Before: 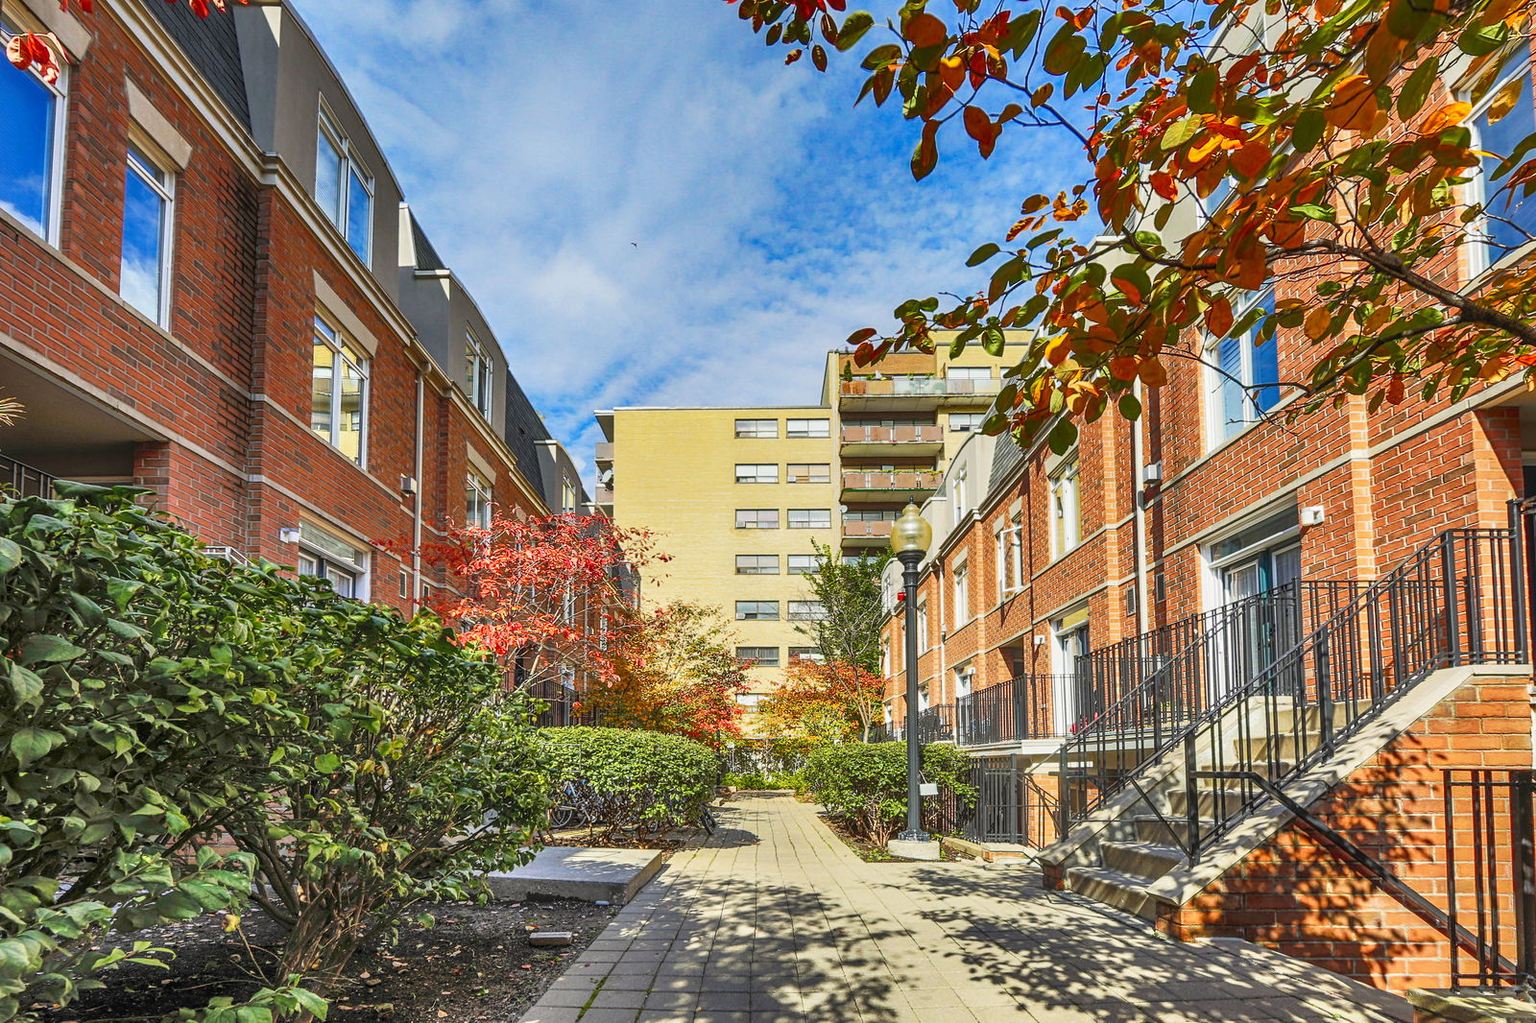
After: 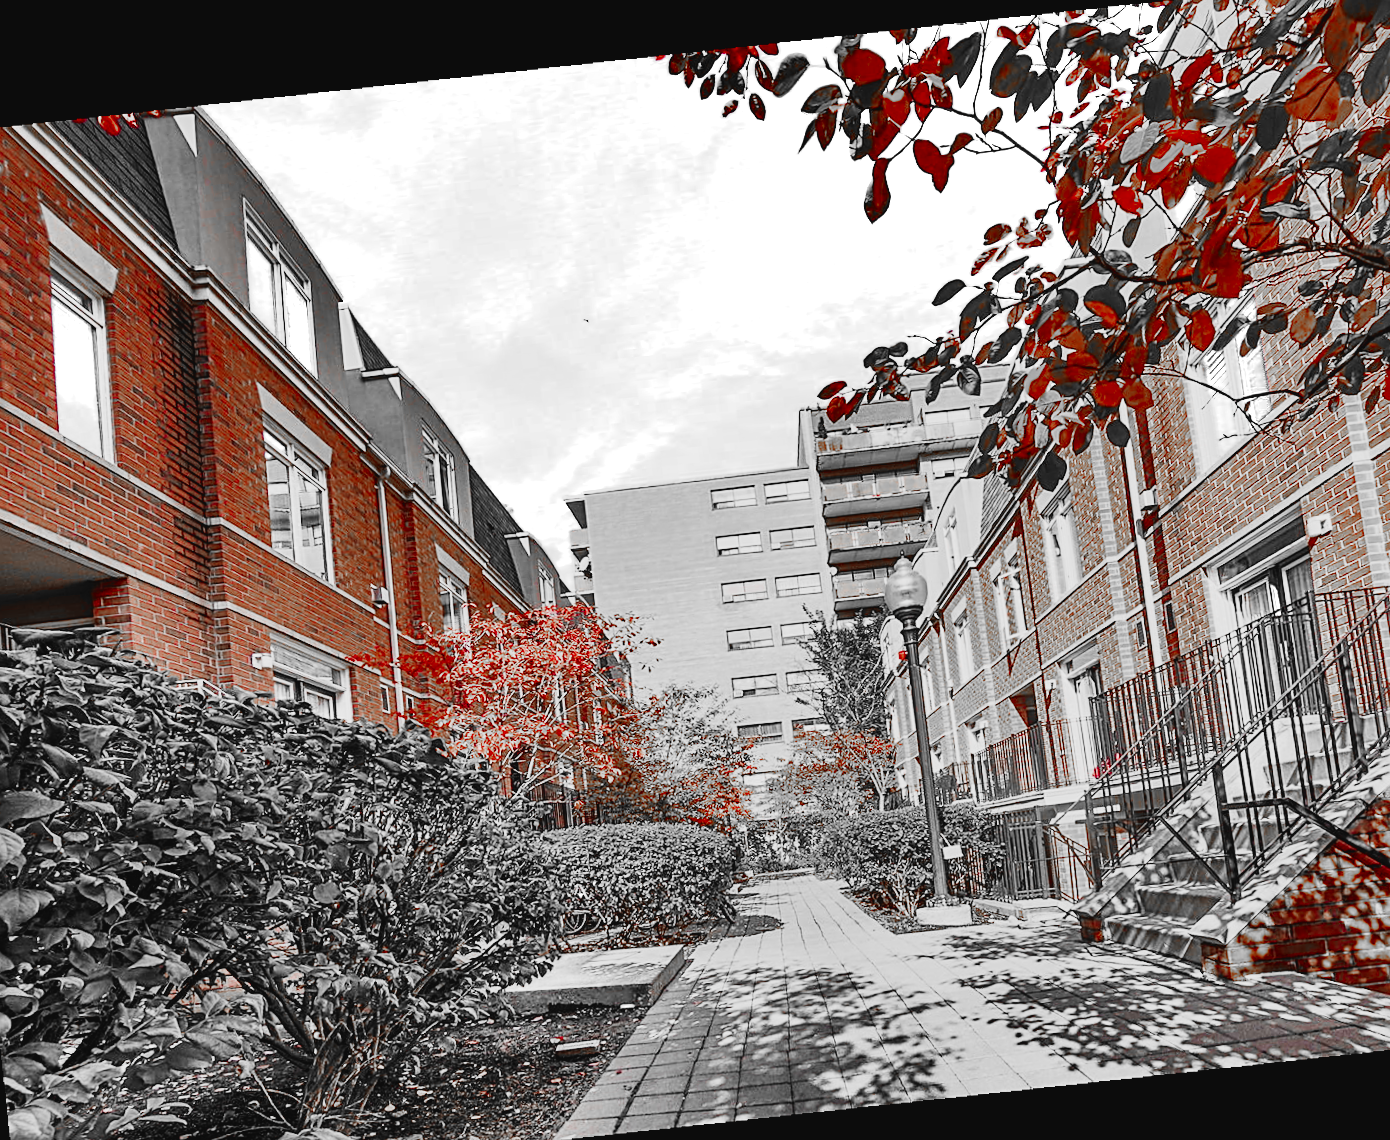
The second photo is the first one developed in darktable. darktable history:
rotate and perspective: rotation -5.2°, automatic cropping off
contrast brightness saturation: contrast -0.08, brightness -0.04, saturation -0.11
color zones: curves: ch0 [(0, 0.352) (0.143, 0.407) (0.286, 0.386) (0.429, 0.431) (0.571, 0.829) (0.714, 0.853) (0.857, 0.833) (1, 0.352)]; ch1 [(0, 0.604) (0.072, 0.726) (0.096, 0.608) (0.205, 0.007) (0.571, -0.006) (0.839, -0.013) (0.857, -0.012) (1, 0.604)]
crop and rotate: angle 1°, left 4.281%, top 0.642%, right 11.383%, bottom 2.486%
exposure: black level correction 0, exposure 0.7 EV, compensate exposure bias true, compensate highlight preservation false
sigmoid: contrast 1.8, skew -0.2, preserve hue 0%, red attenuation 0.1, red rotation 0.035, green attenuation 0.1, green rotation -0.017, blue attenuation 0.15, blue rotation -0.052, base primaries Rec2020
sharpen: on, module defaults
